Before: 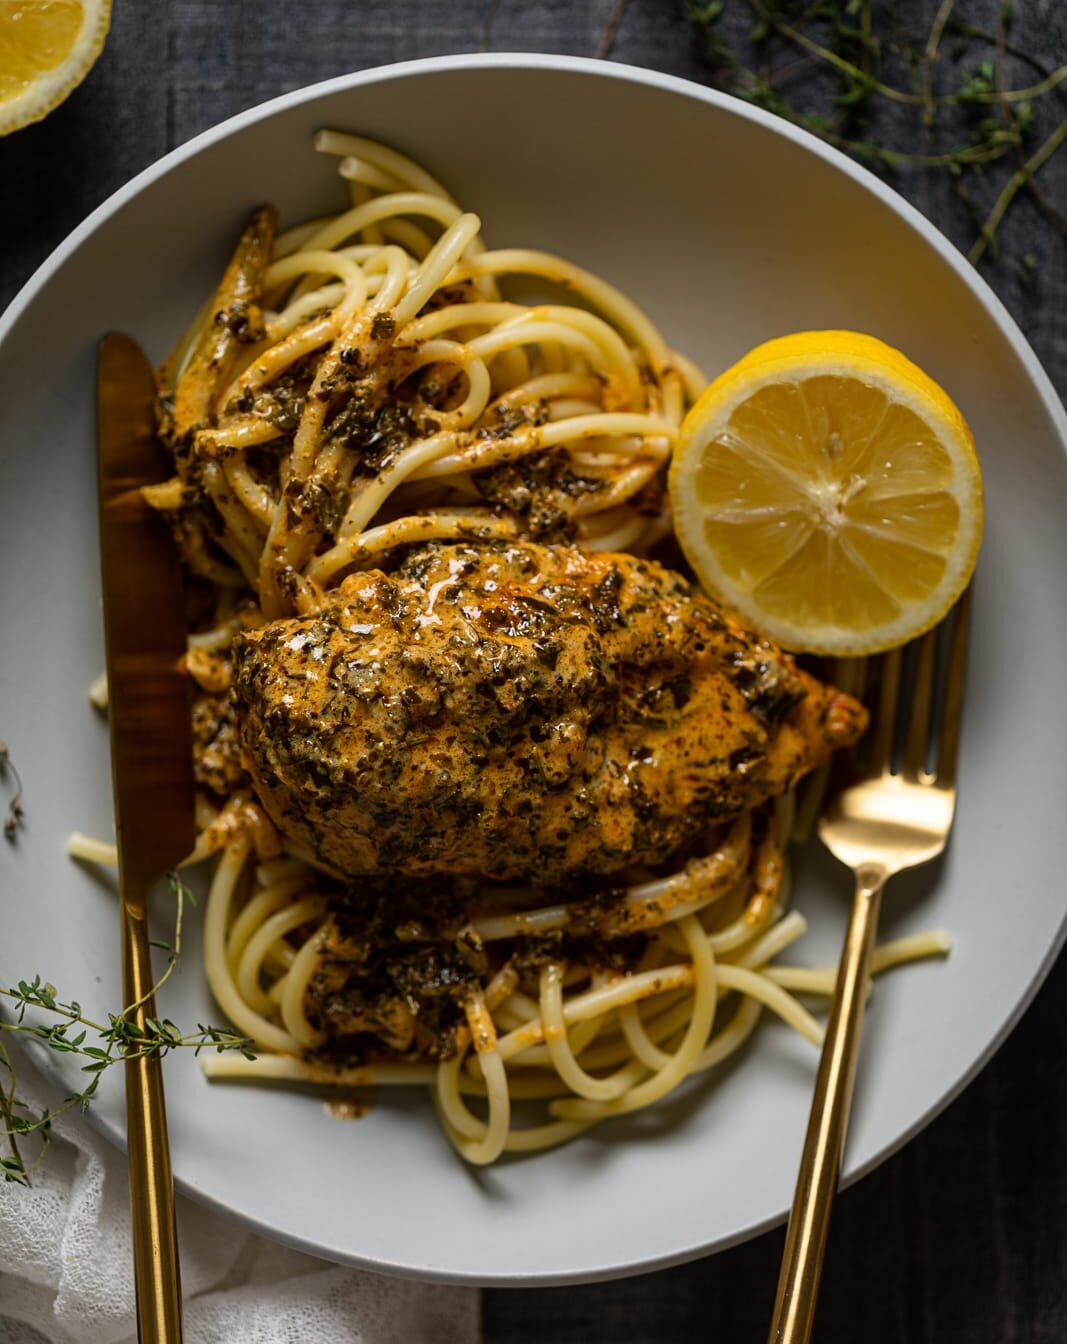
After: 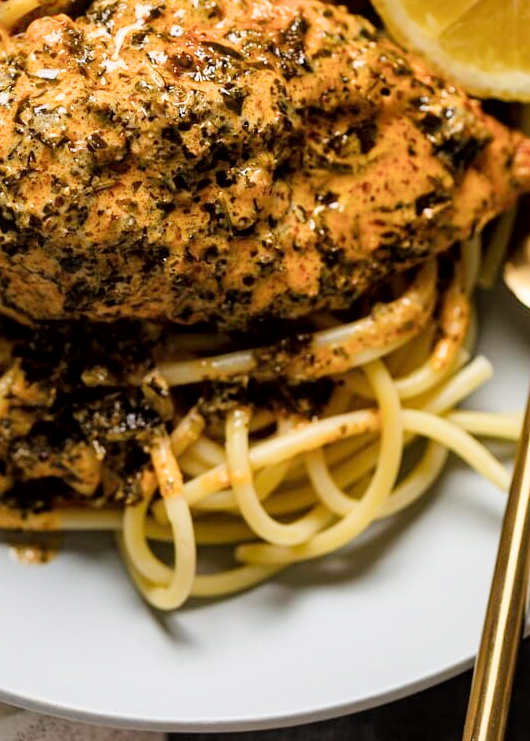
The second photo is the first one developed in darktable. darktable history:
crop: left 29.504%, top 41.352%, right 20.748%, bottom 3.5%
exposure: black level correction 0, exposure 1.439 EV, compensate exposure bias true, compensate highlight preservation false
local contrast: mode bilateral grid, contrast 20, coarseness 51, detail 132%, midtone range 0.2
filmic rgb: black relative exposure -7.65 EV, white relative exposure 4.56 EV, hardness 3.61
